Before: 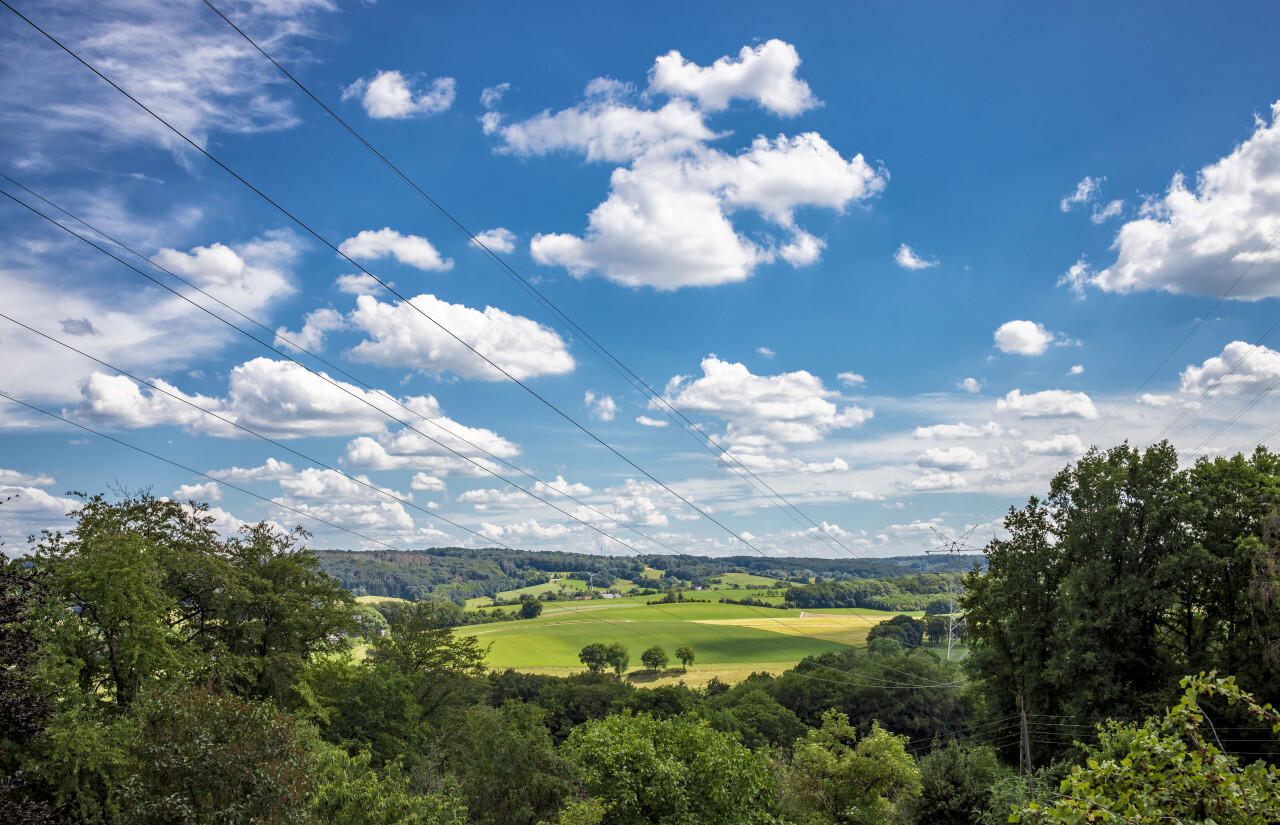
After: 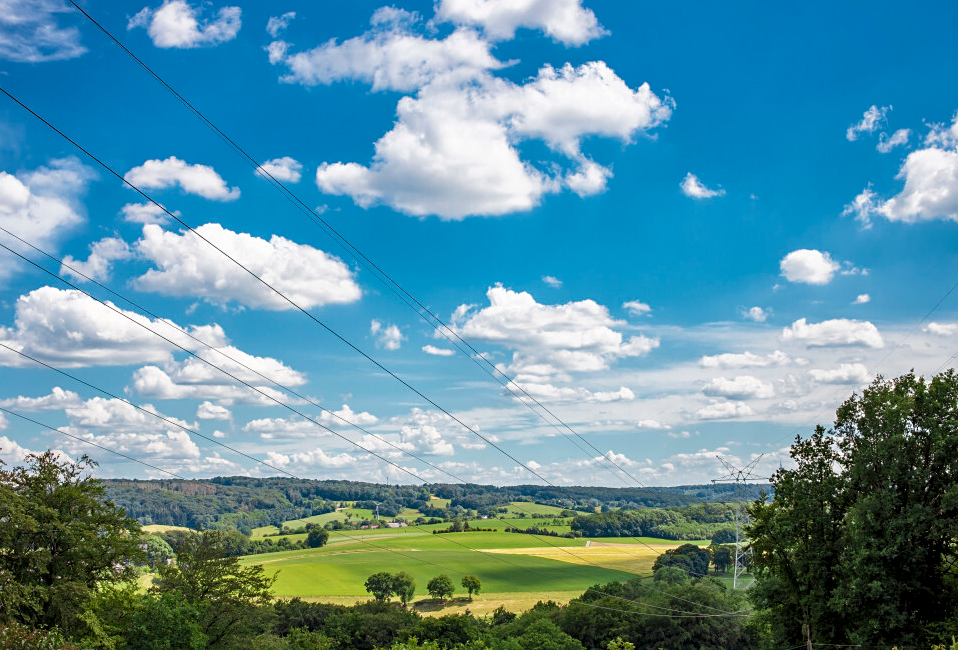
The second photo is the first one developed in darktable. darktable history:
sharpen: amount 0.2
crop: left 16.768%, top 8.653%, right 8.362%, bottom 12.485%
